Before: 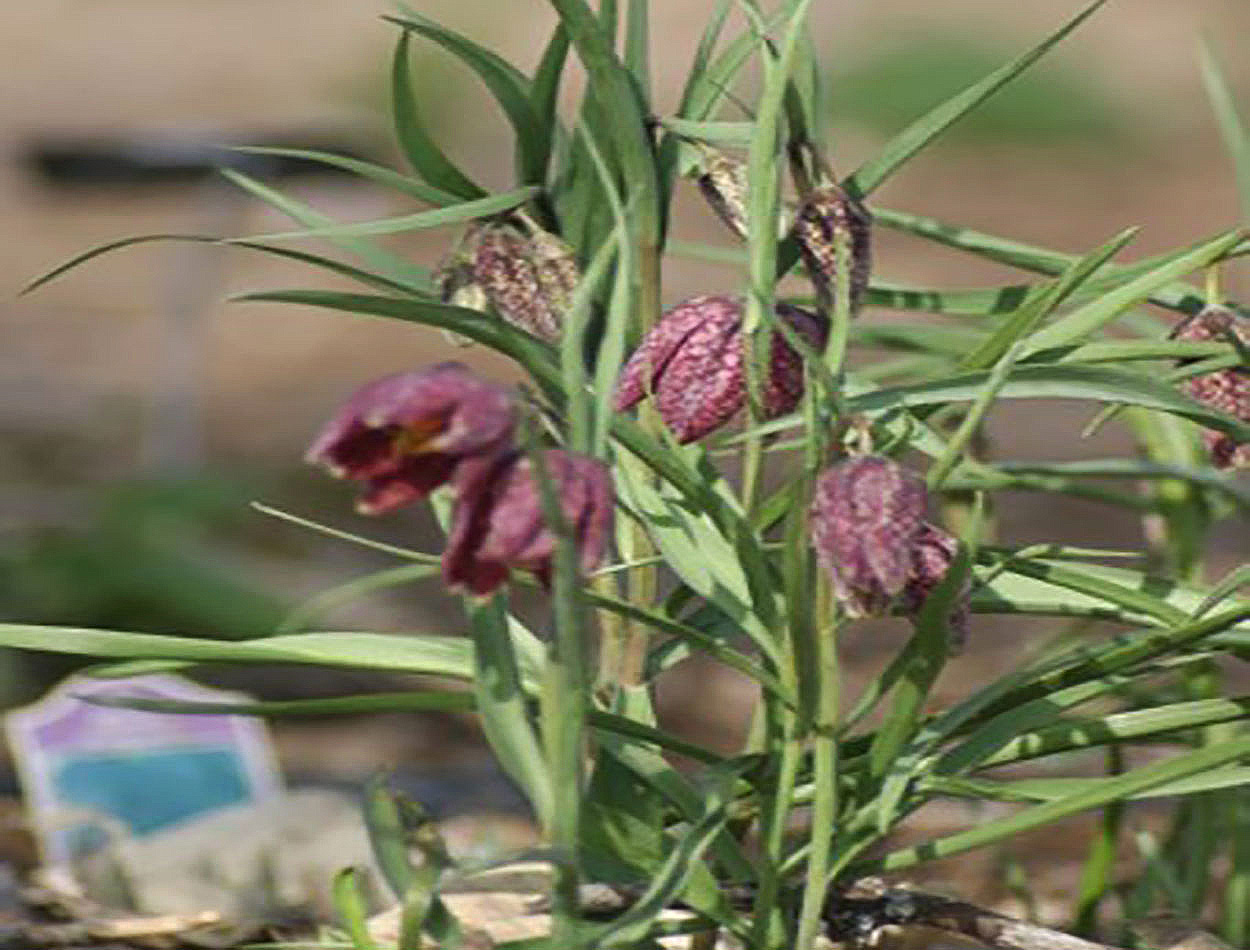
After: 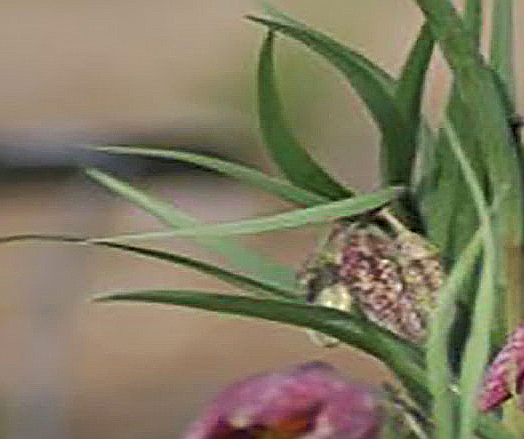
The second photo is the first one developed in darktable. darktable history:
crop and rotate: left 10.817%, top 0.062%, right 47.194%, bottom 53.626%
sharpen: radius 2.676, amount 0.669
shadows and highlights: shadows 40, highlights -60
